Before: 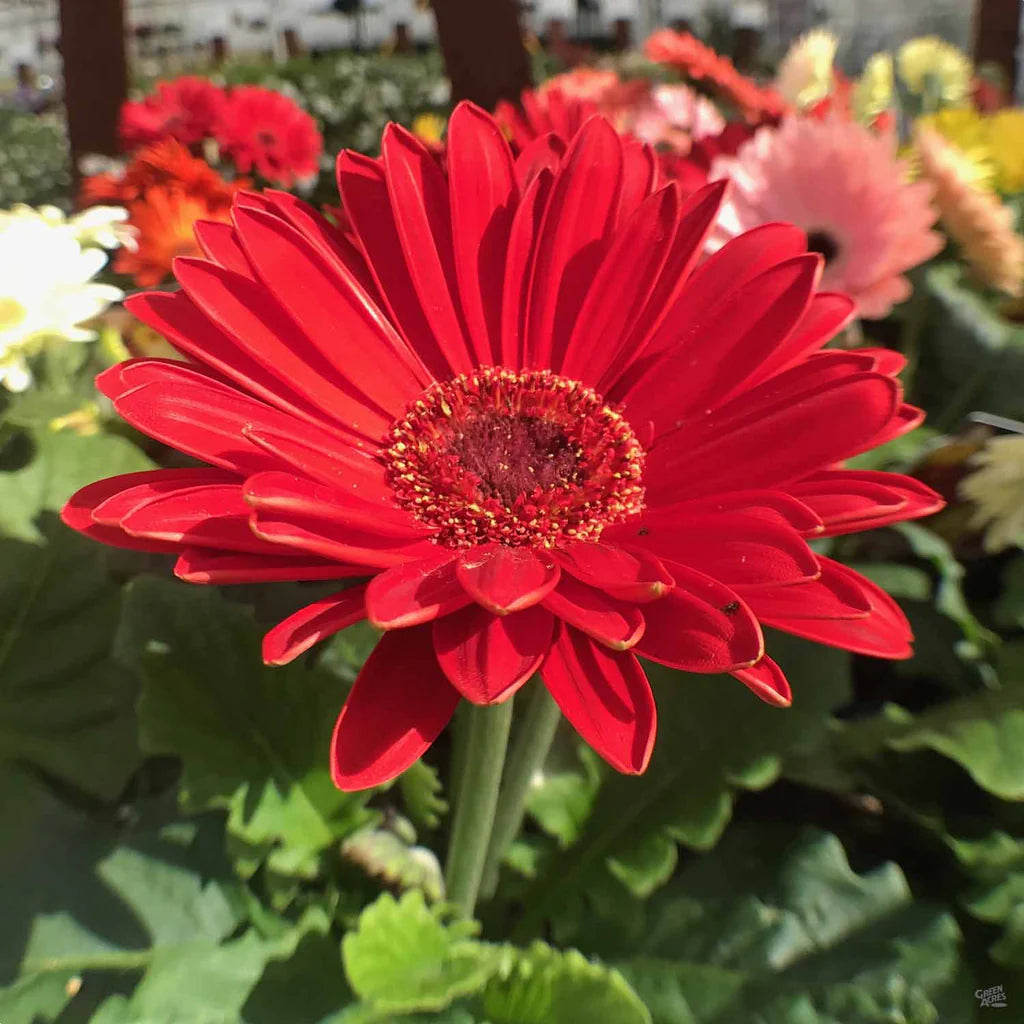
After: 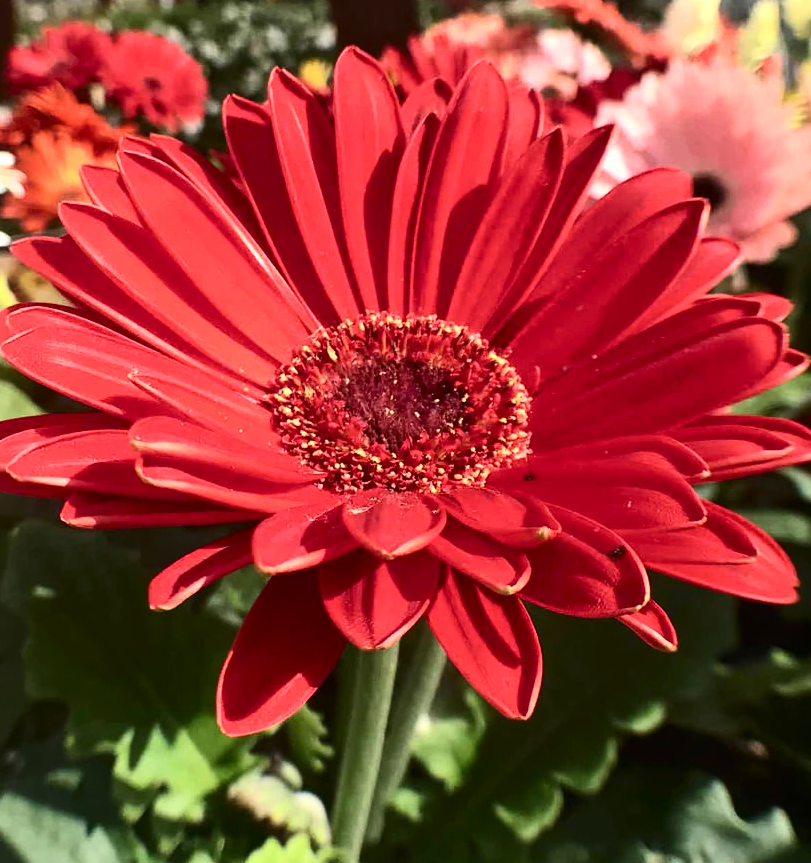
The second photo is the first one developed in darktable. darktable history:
contrast brightness saturation: contrast 0.39, brightness 0.1
tone equalizer: on, module defaults
crop: left 11.225%, top 5.381%, right 9.565%, bottom 10.314%
